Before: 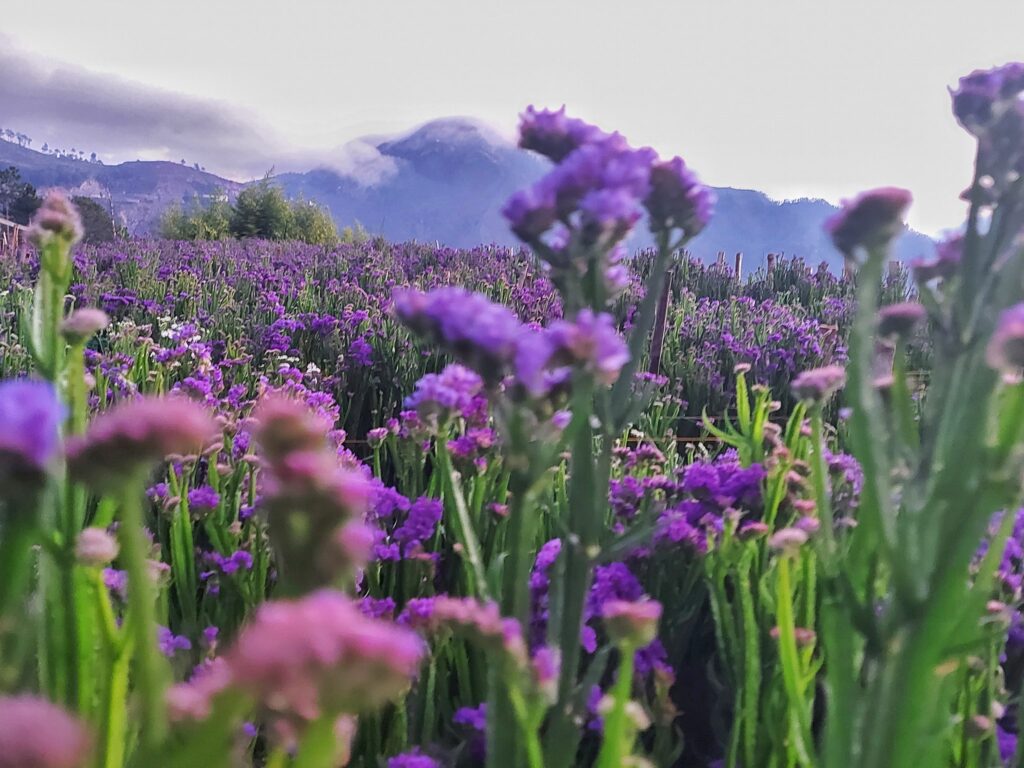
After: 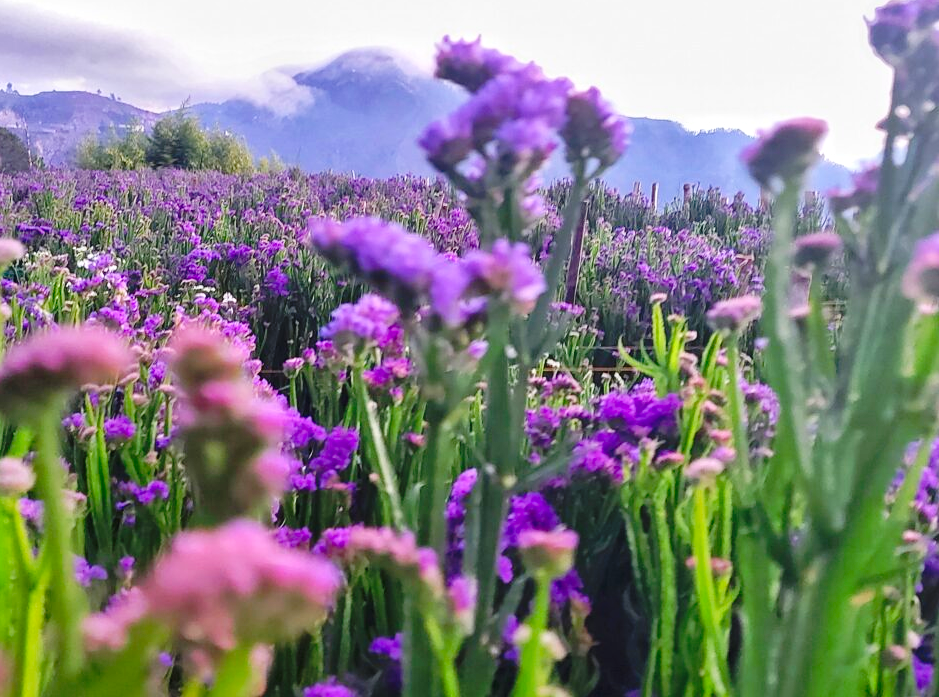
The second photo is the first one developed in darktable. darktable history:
contrast brightness saturation: contrast 0.04, saturation 0.16
crop and rotate: left 8.262%, top 9.226%
exposure: exposure 0.3 EV, compensate highlight preservation false
tone curve: curves: ch0 [(0, 0) (0.003, 0.031) (0.011, 0.031) (0.025, 0.03) (0.044, 0.035) (0.069, 0.054) (0.1, 0.081) (0.136, 0.11) (0.177, 0.147) (0.224, 0.209) (0.277, 0.283) (0.335, 0.369) (0.399, 0.44) (0.468, 0.517) (0.543, 0.601) (0.623, 0.684) (0.709, 0.766) (0.801, 0.846) (0.898, 0.927) (1, 1)], preserve colors none
